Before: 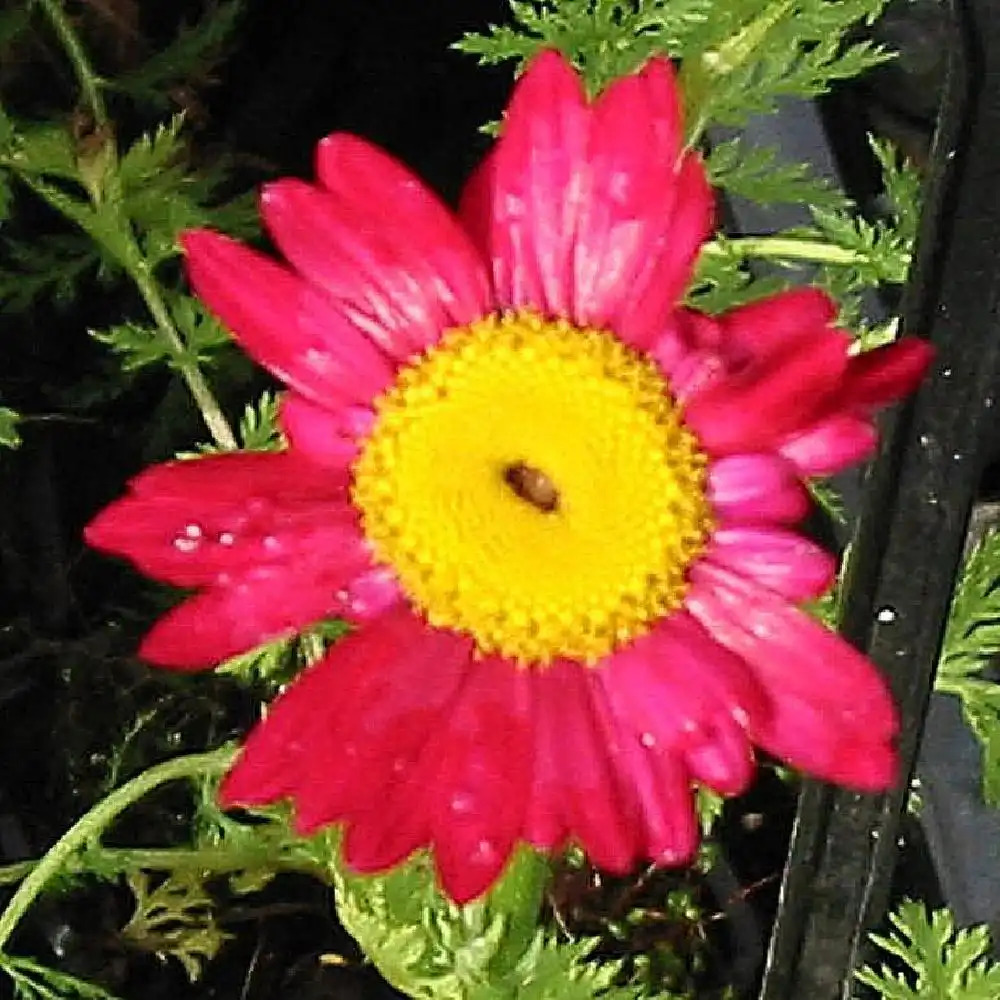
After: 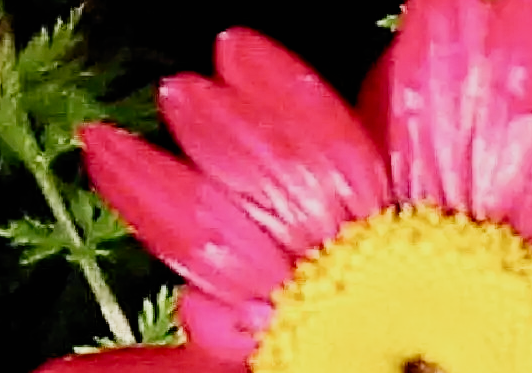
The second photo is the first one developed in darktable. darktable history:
contrast brightness saturation: contrast 0.24, brightness 0.089
filmic rgb: black relative exposure -6.94 EV, white relative exposure 5.6 EV, hardness 2.85, add noise in highlights 0.001, preserve chrominance no, color science v3 (2019), use custom middle-gray values true, contrast in highlights soft
crop: left 10.271%, top 10.689%, right 36.497%, bottom 51.929%
